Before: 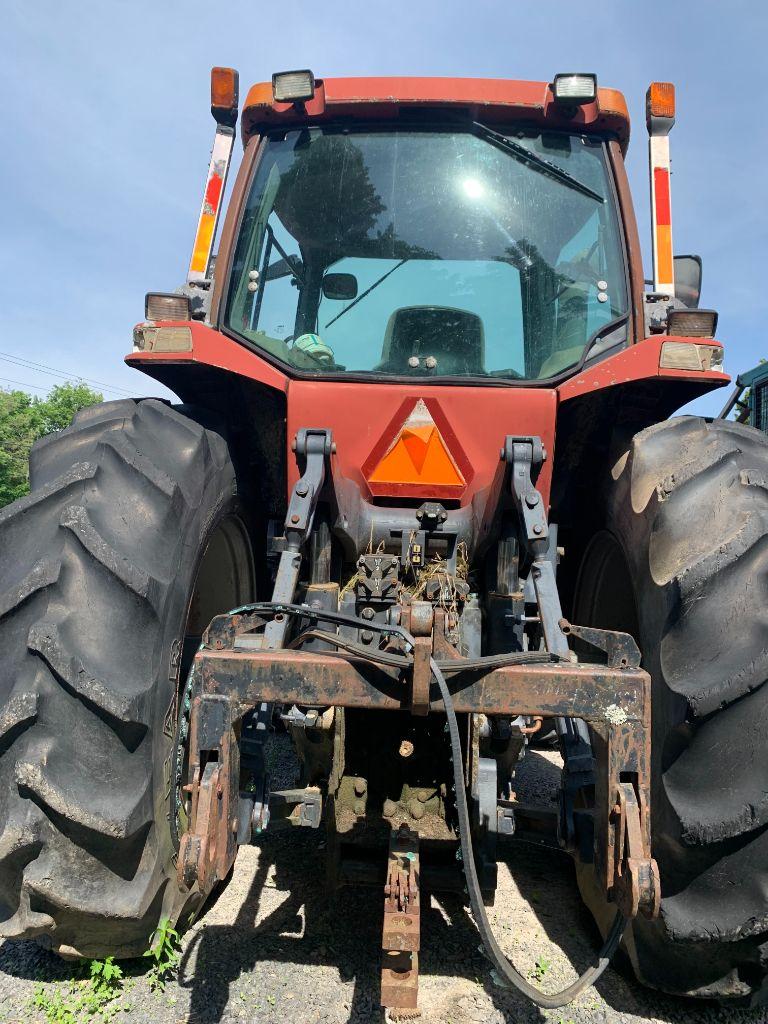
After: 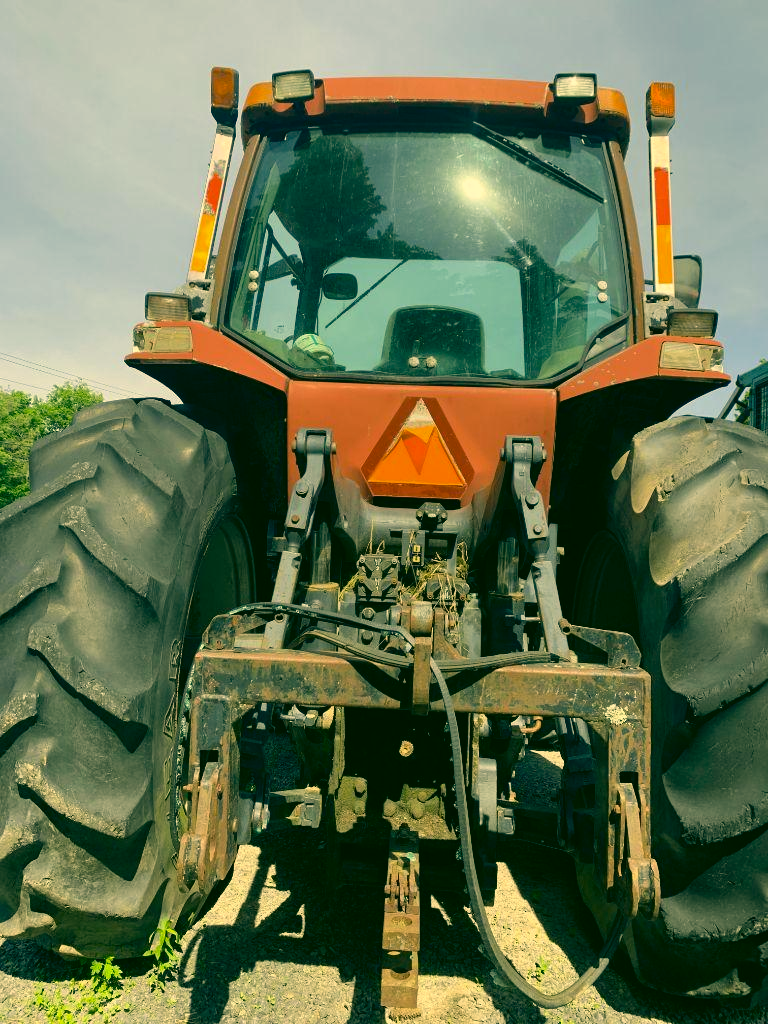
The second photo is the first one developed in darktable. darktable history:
color correction: highlights a* 5.69, highlights b* 33.54, shadows a* -26.16, shadows b* 3.77
